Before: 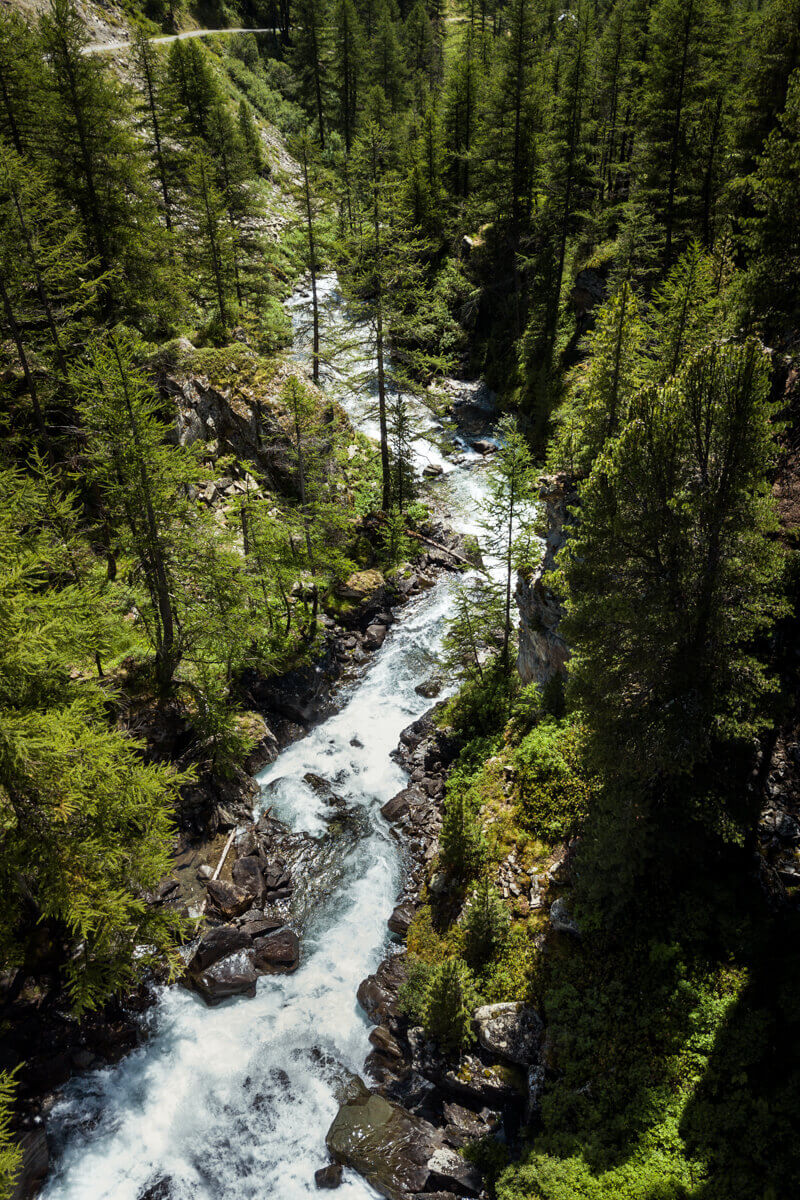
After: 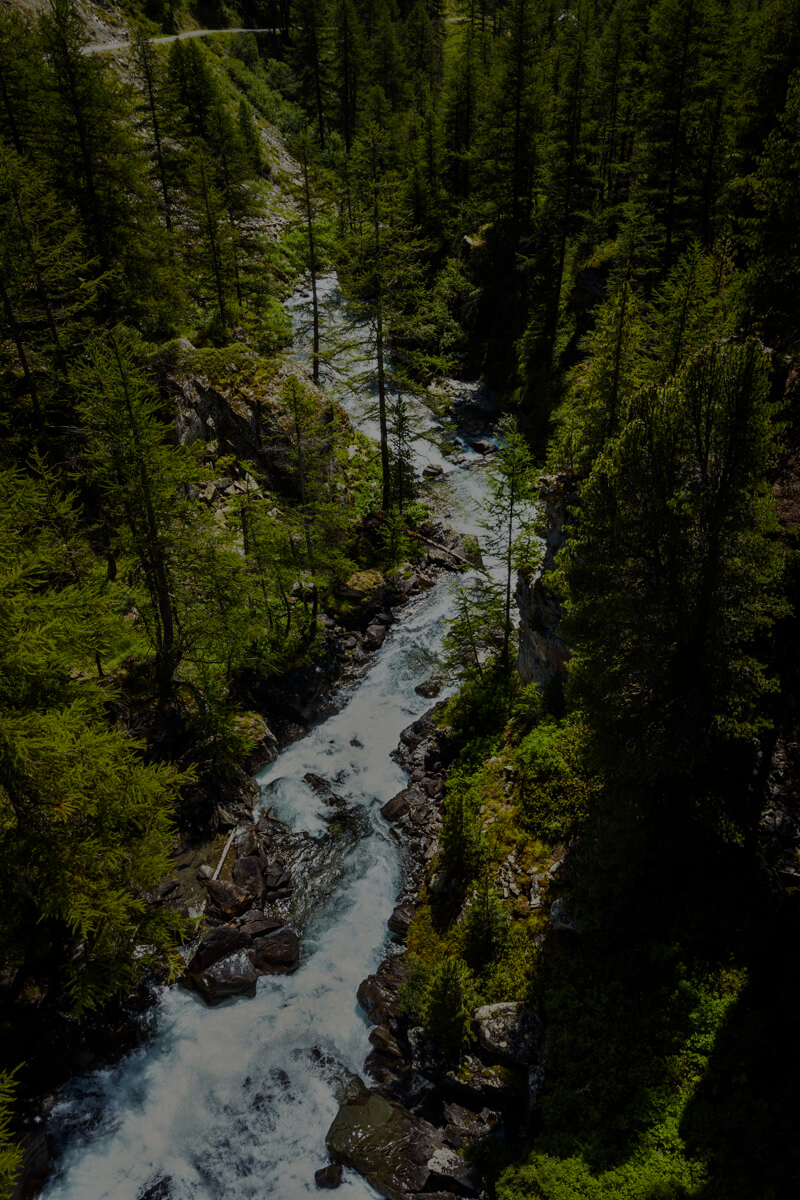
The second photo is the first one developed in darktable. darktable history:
color balance rgb: perceptual saturation grading › global saturation 25%, global vibrance 20%
tone equalizer: -8 EV -2 EV, -7 EV -2 EV, -6 EV -2 EV, -5 EV -2 EV, -4 EV -2 EV, -3 EV -2 EV, -2 EV -2 EV, -1 EV -1.63 EV, +0 EV -2 EV
